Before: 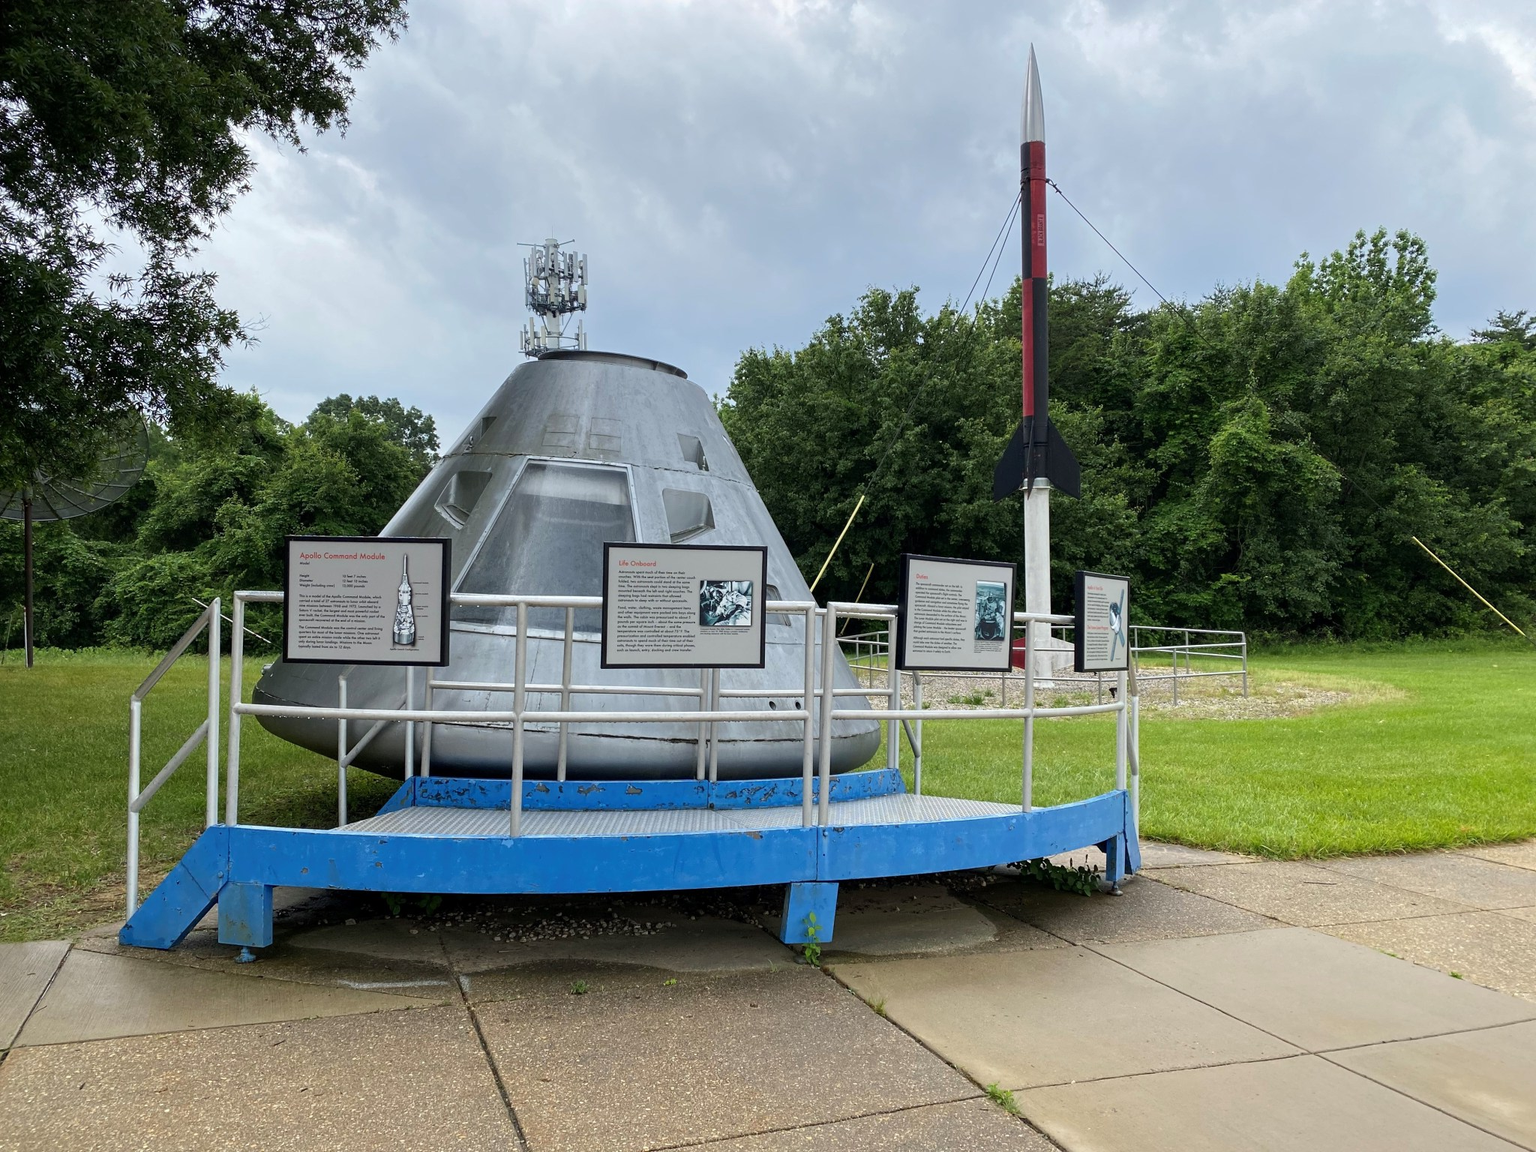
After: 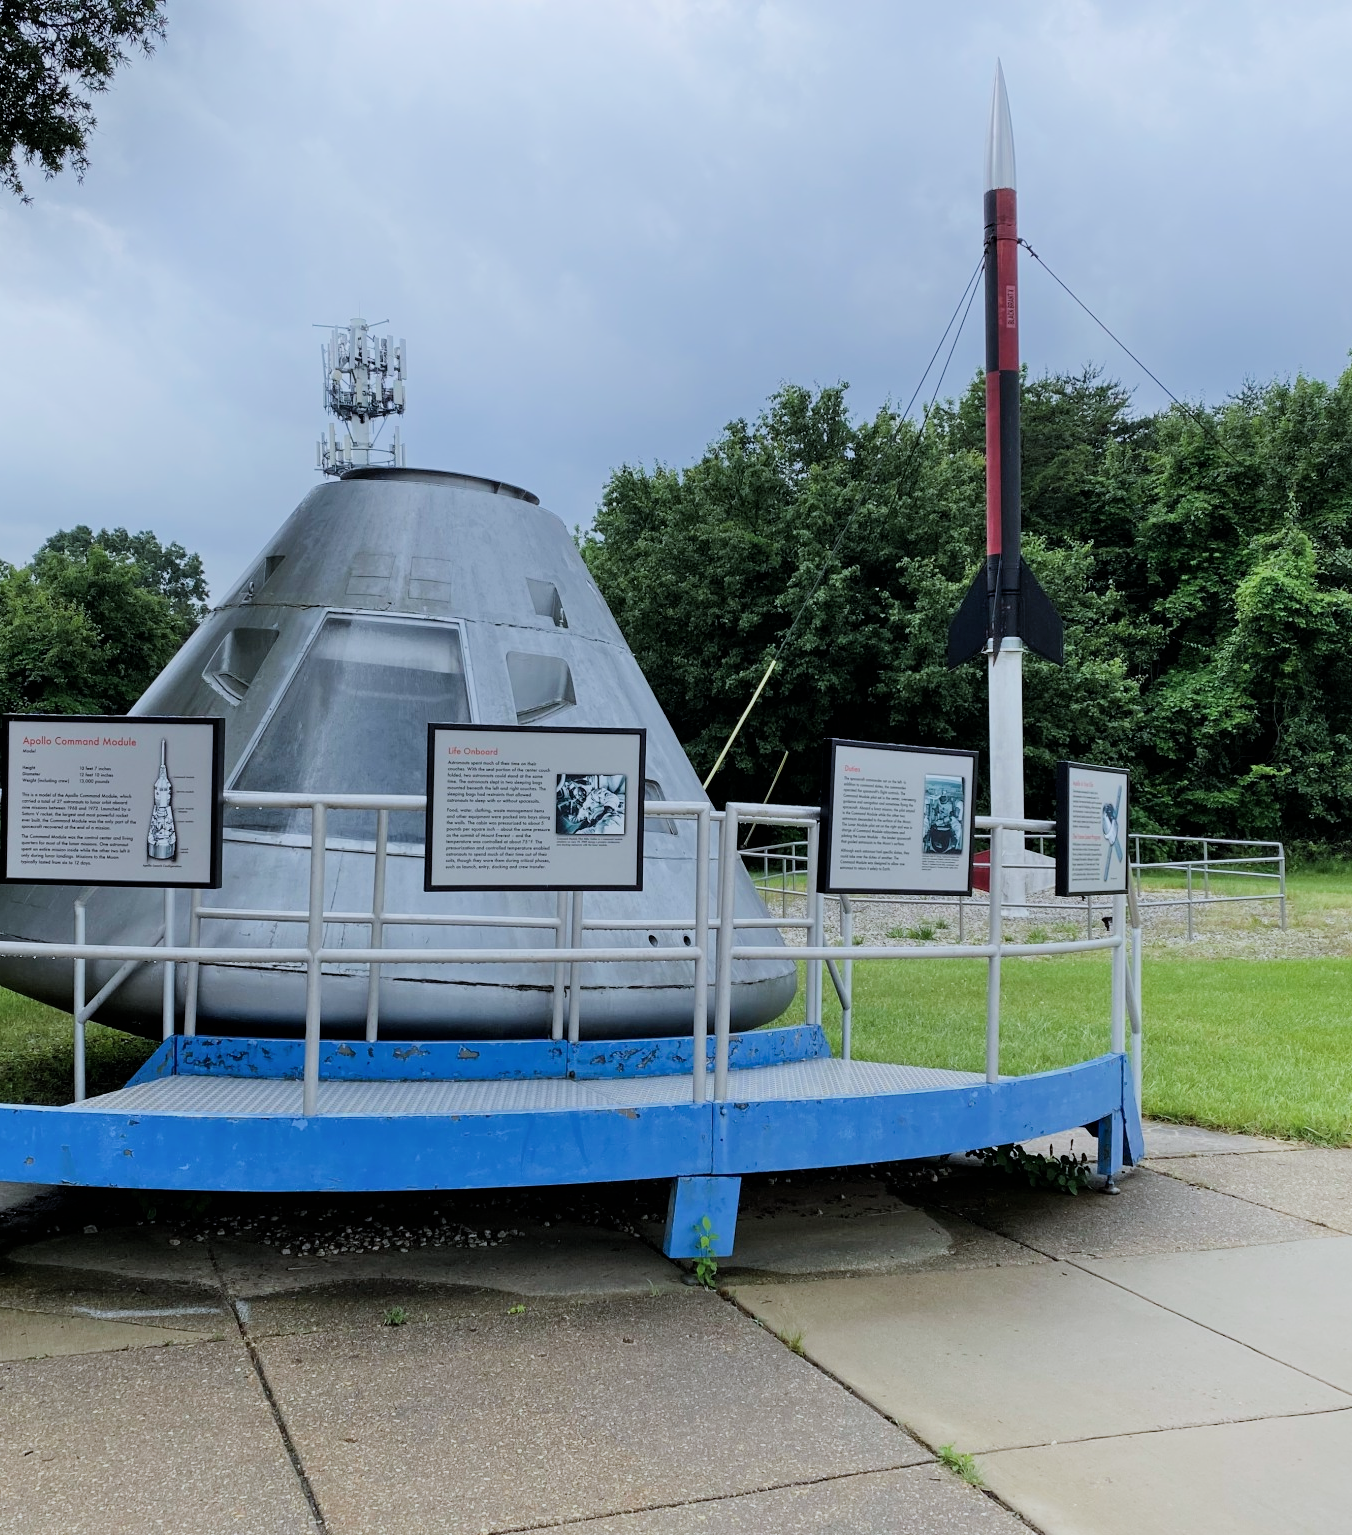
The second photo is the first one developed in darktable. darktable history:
crop and rotate: left 18.442%, right 15.508%
color calibration: x 0.37, y 0.382, temperature 4313.32 K
shadows and highlights: highlights 70.7, soften with gaussian
filmic rgb: black relative exposure -7.65 EV, white relative exposure 4.56 EV, hardness 3.61
